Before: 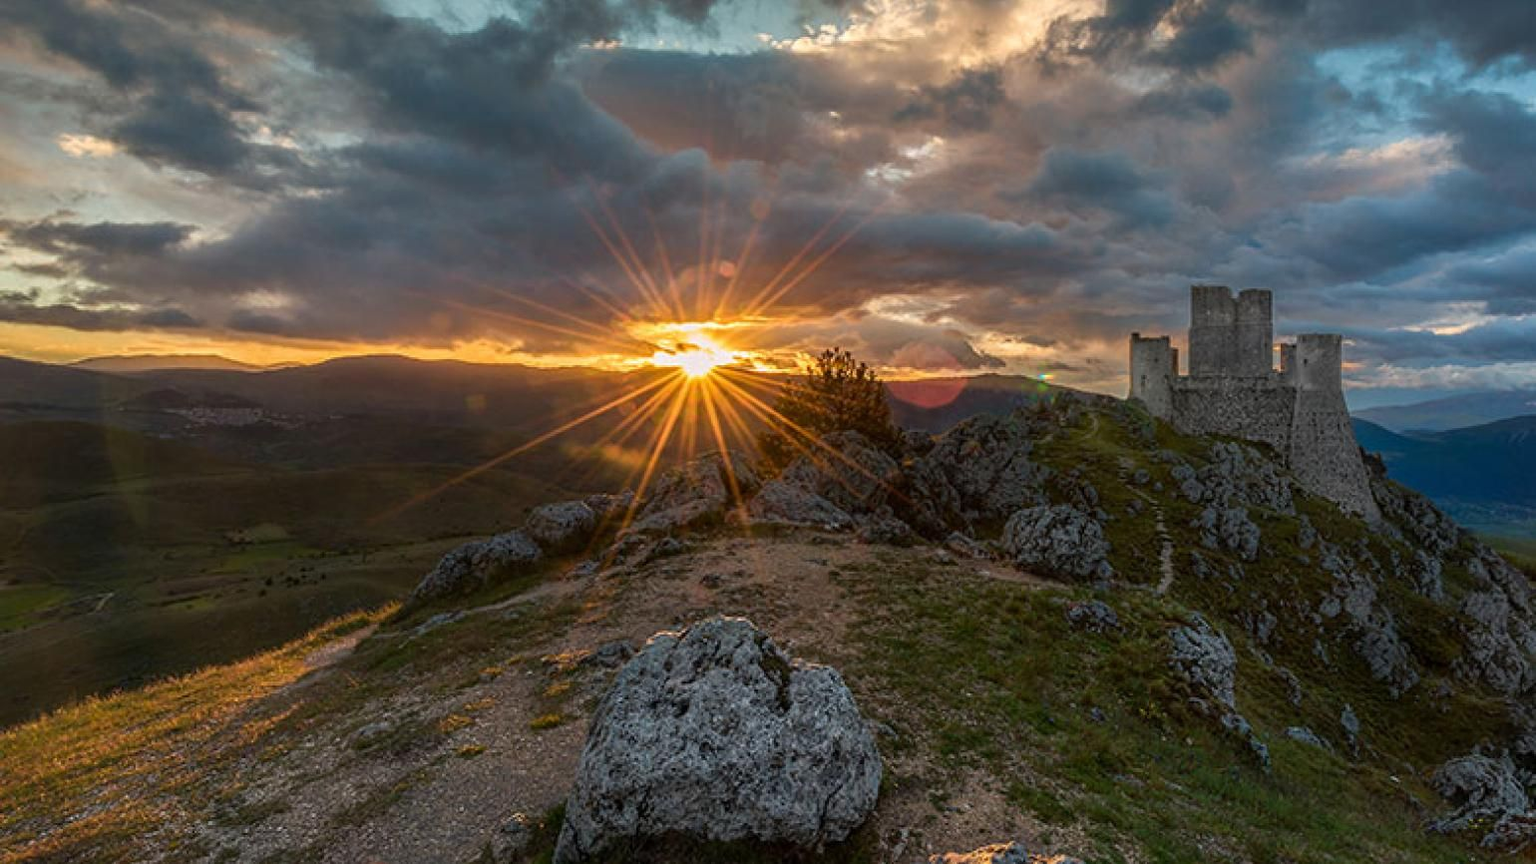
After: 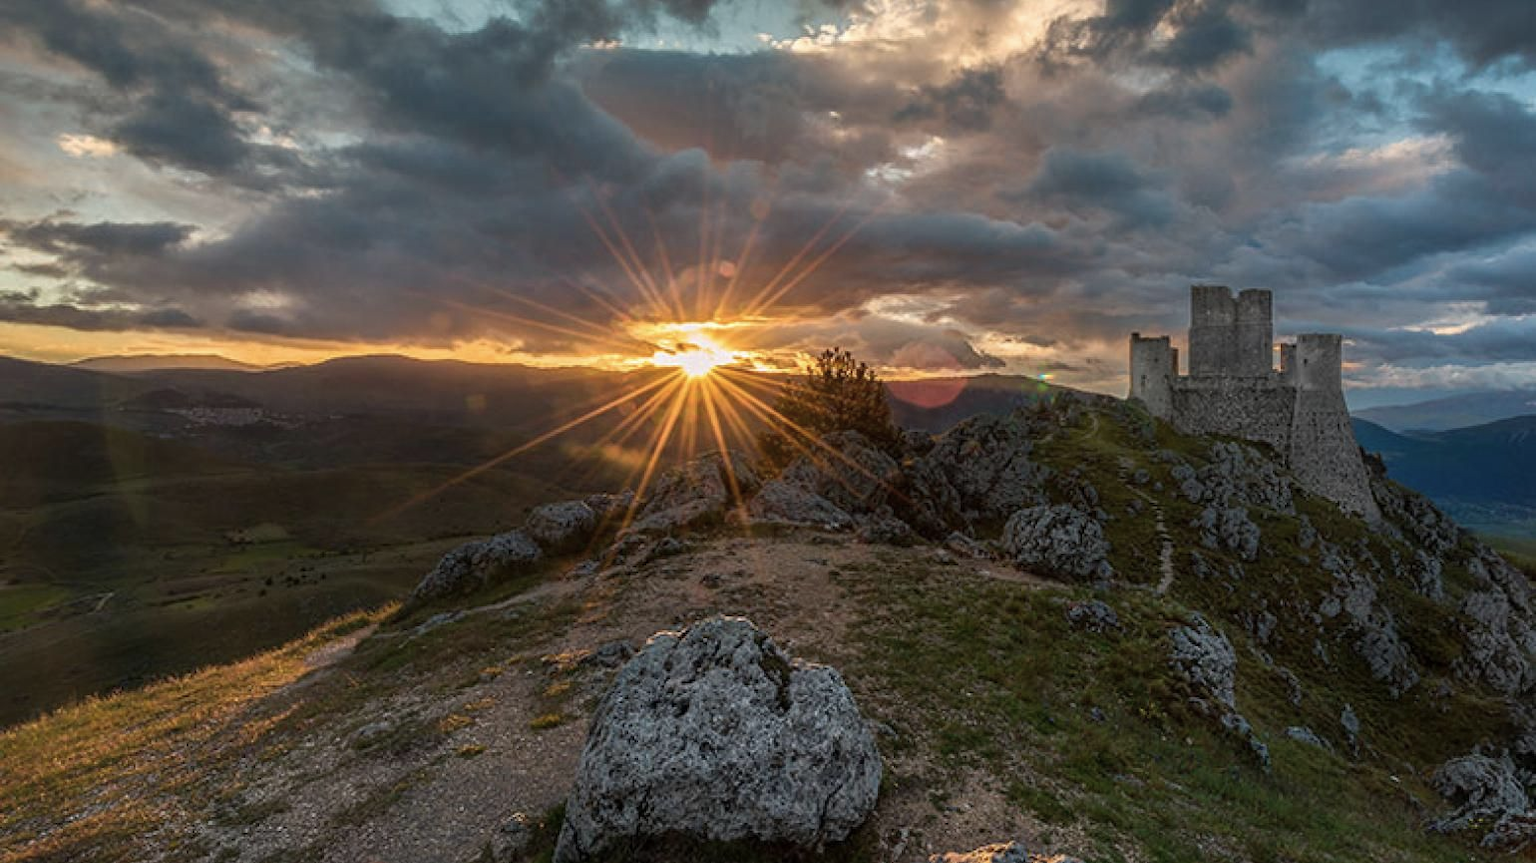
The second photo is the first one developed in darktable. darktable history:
contrast brightness saturation: saturation -0.178
